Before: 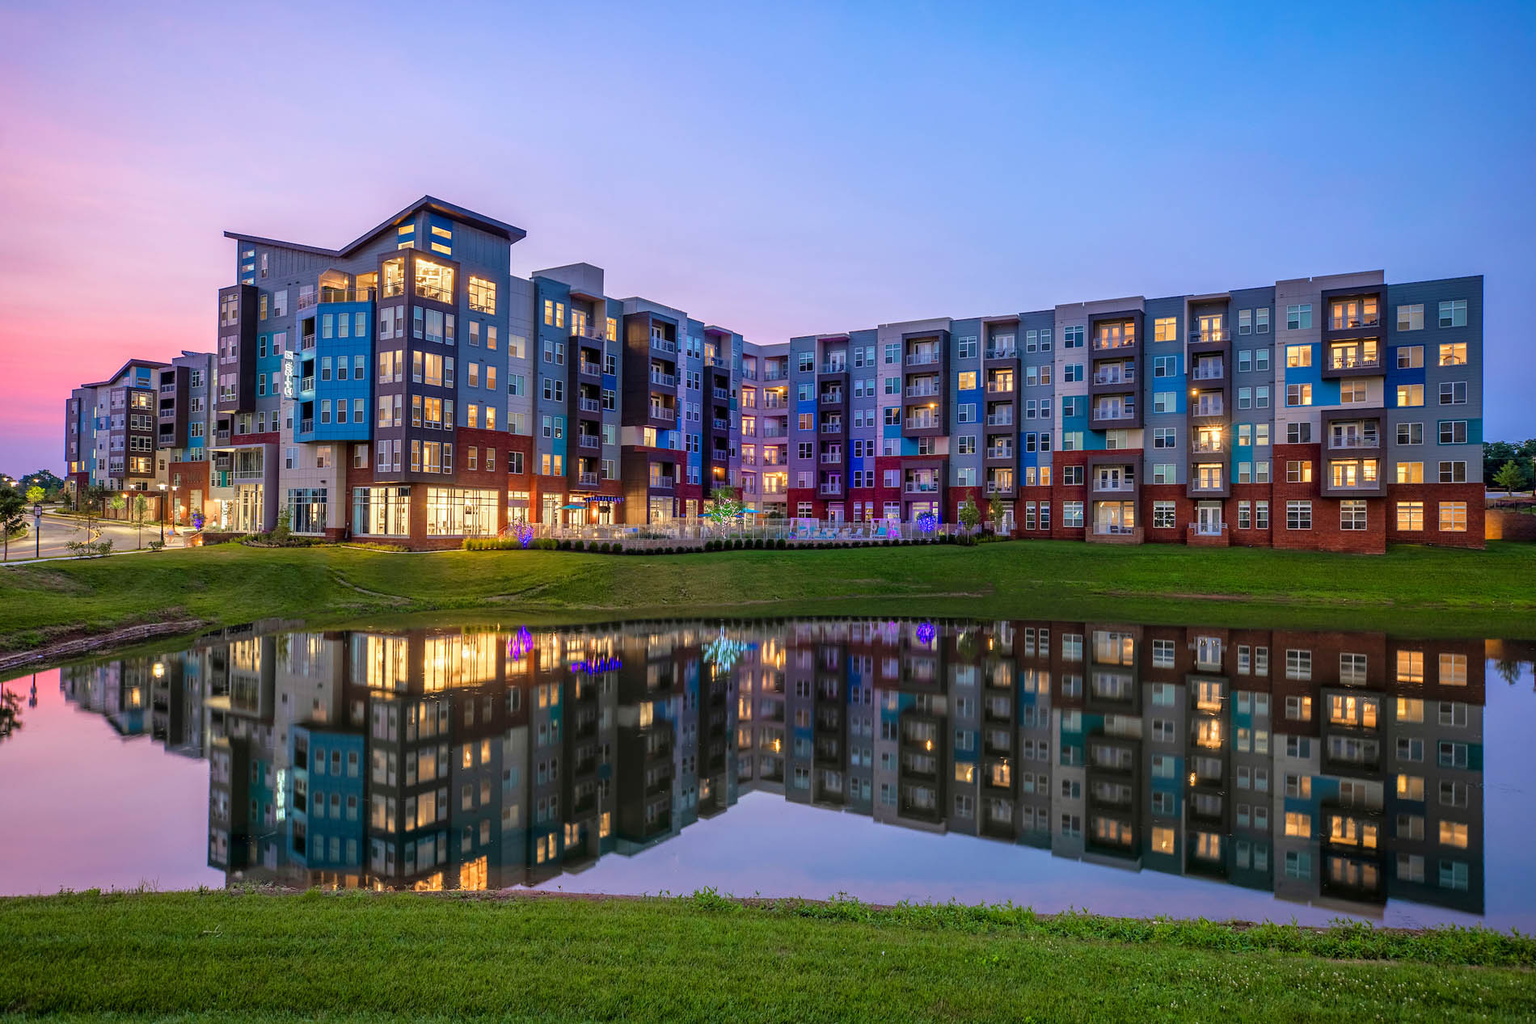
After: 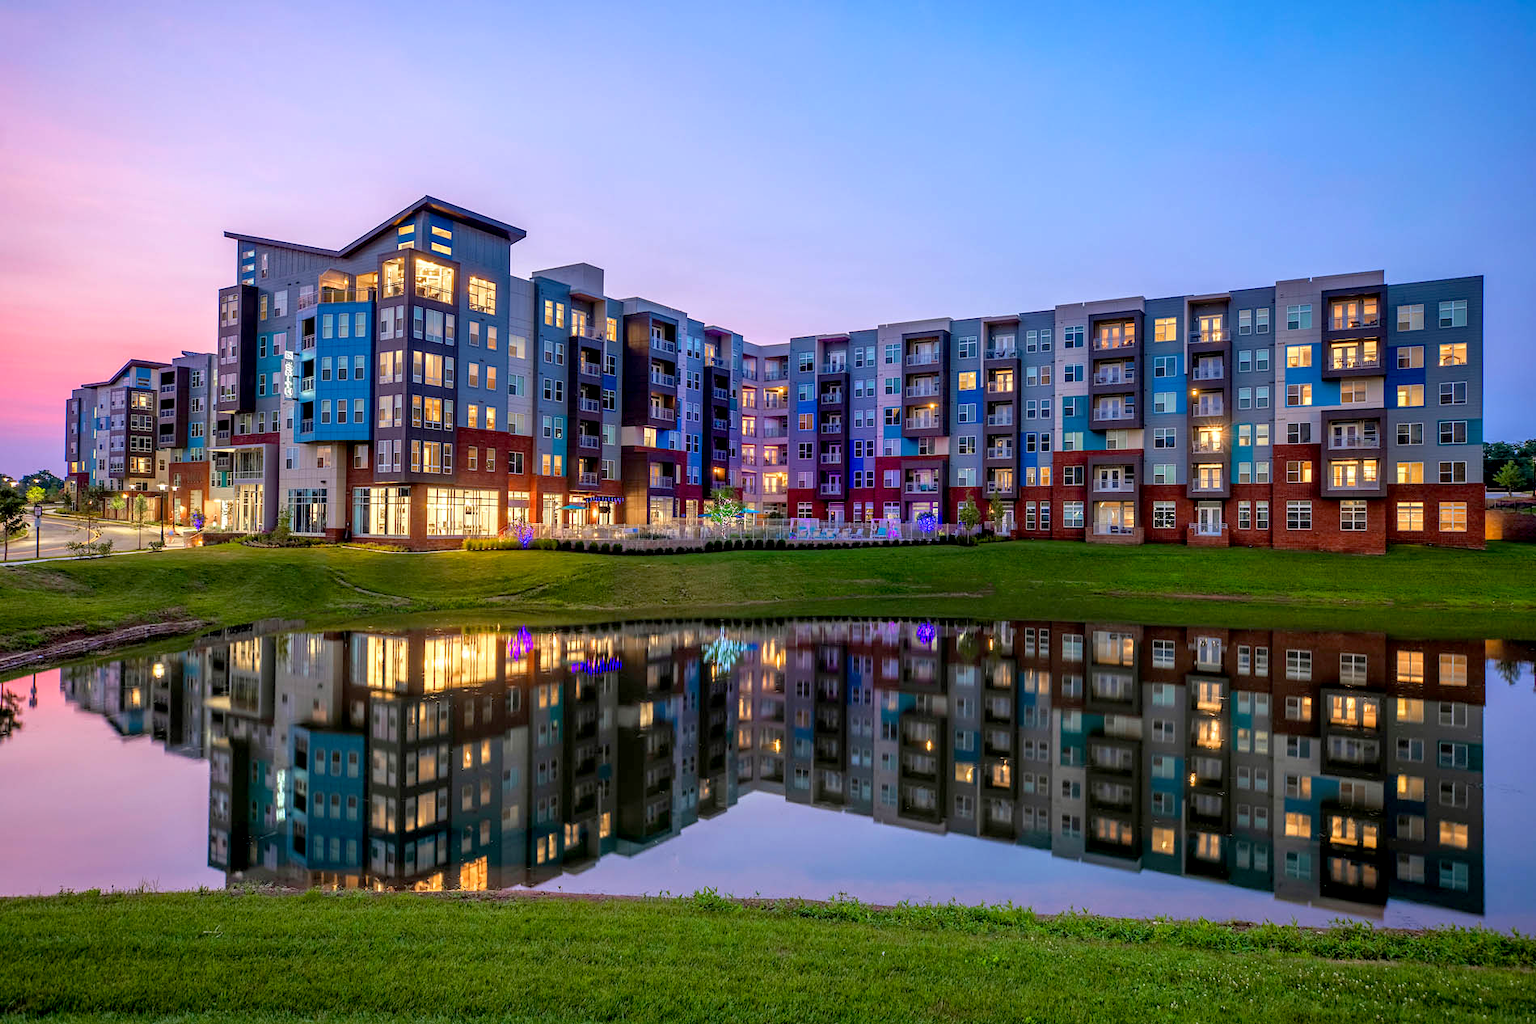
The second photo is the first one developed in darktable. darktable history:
exposure: black level correction 0.007, exposure 0.158 EV, compensate exposure bias true, compensate highlight preservation false
